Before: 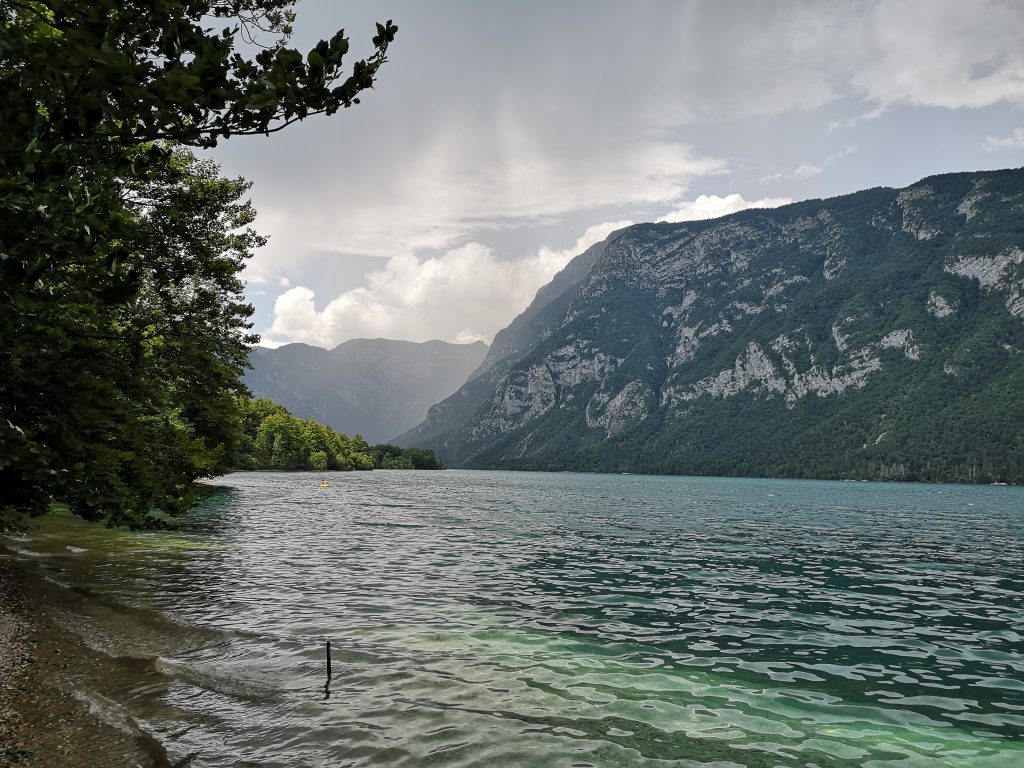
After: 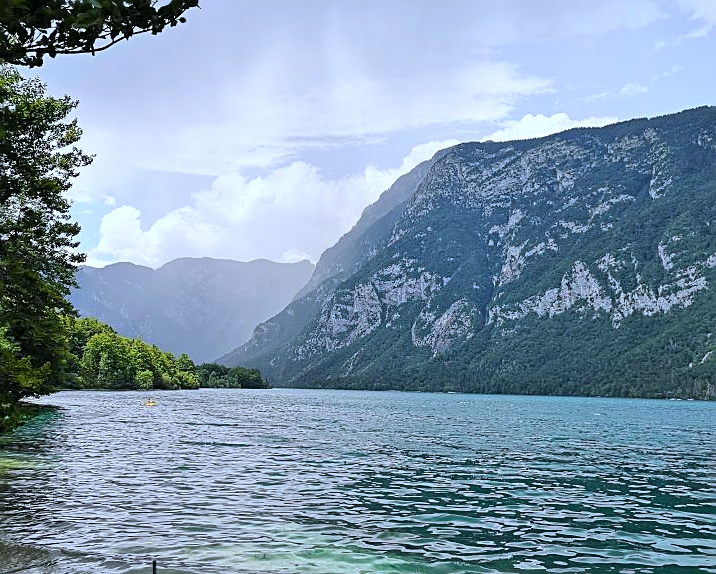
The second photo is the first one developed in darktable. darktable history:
white balance: red 0.948, green 1.02, blue 1.176
sharpen: on, module defaults
crop and rotate: left 17.046%, top 10.659%, right 12.989%, bottom 14.553%
tone curve: curves: ch0 [(0, 0.01) (0.037, 0.032) (0.131, 0.108) (0.275, 0.258) (0.483, 0.512) (0.61, 0.661) (0.696, 0.742) (0.792, 0.834) (0.911, 0.936) (0.997, 0.995)]; ch1 [(0, 0) (0.308, 0.29) (0.425, 0.411) (0.503, 0.502) (0.551, 0.563) (0.683, 0.706) (0.746, 0.77) (1, 1)]; ch2 [(0, 0) (0.246, 0.233) (0.36, 0.352) (0.415, 0.415) (0.485, 0.487) (0.502, 0.502) (0.525, 0.523) (0.545, 0.552) (0.587, 0.6) (0.636, 0.652) (0.711, 0.729) (0.845, 0.855) (0.998, 0.977)], color space Lab, independent channels, preserve colors none
contrast brightness saturation: brightness 0.09, saturation 0.19
